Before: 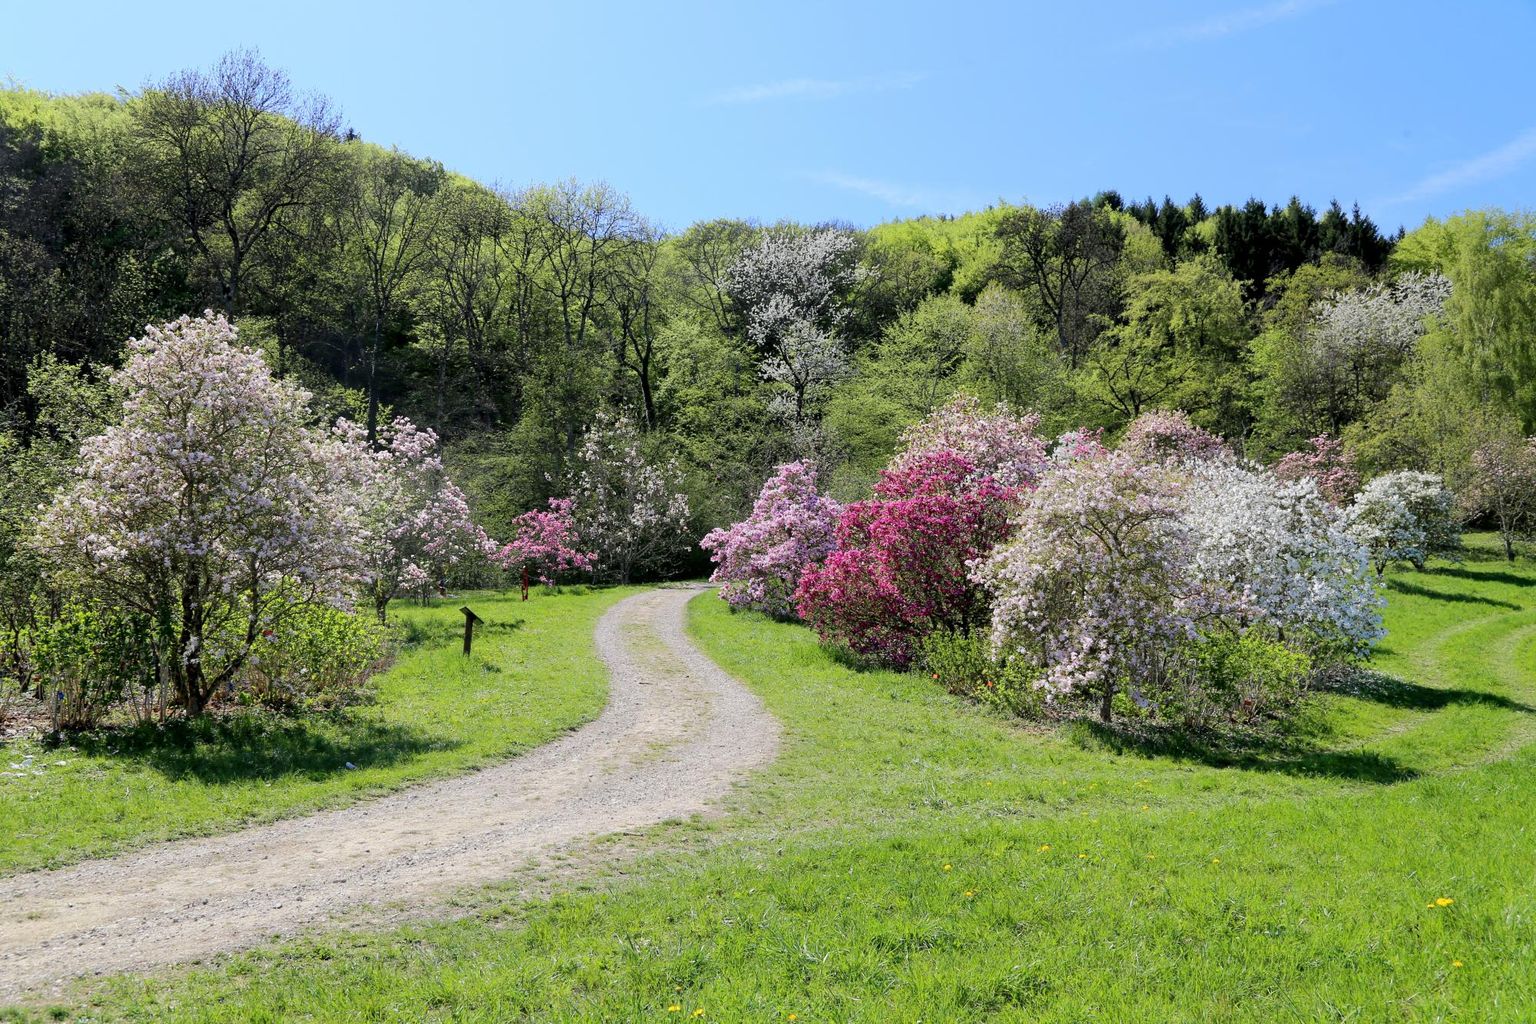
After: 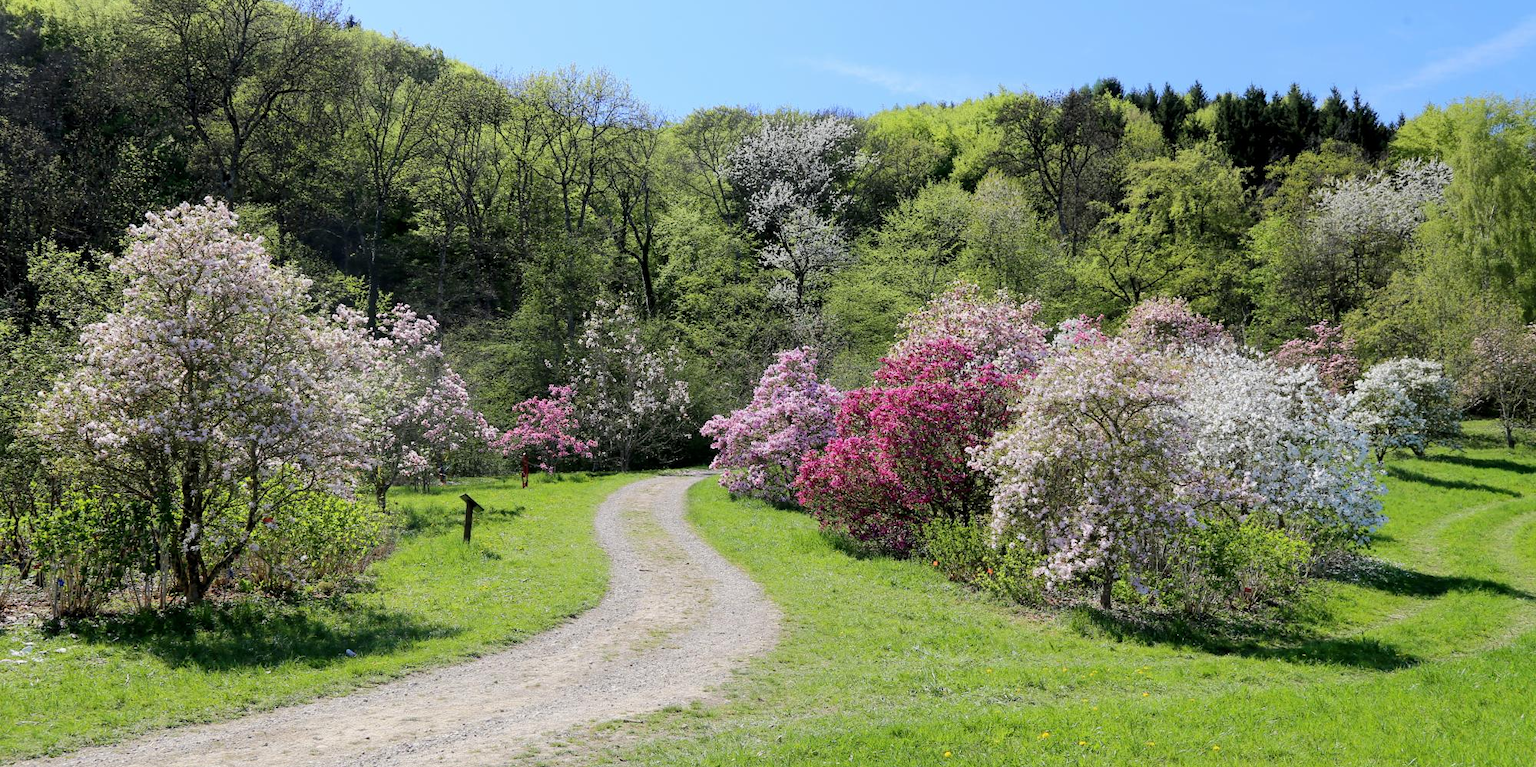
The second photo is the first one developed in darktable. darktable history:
crop: top 11.043%, bottom 13.944%
